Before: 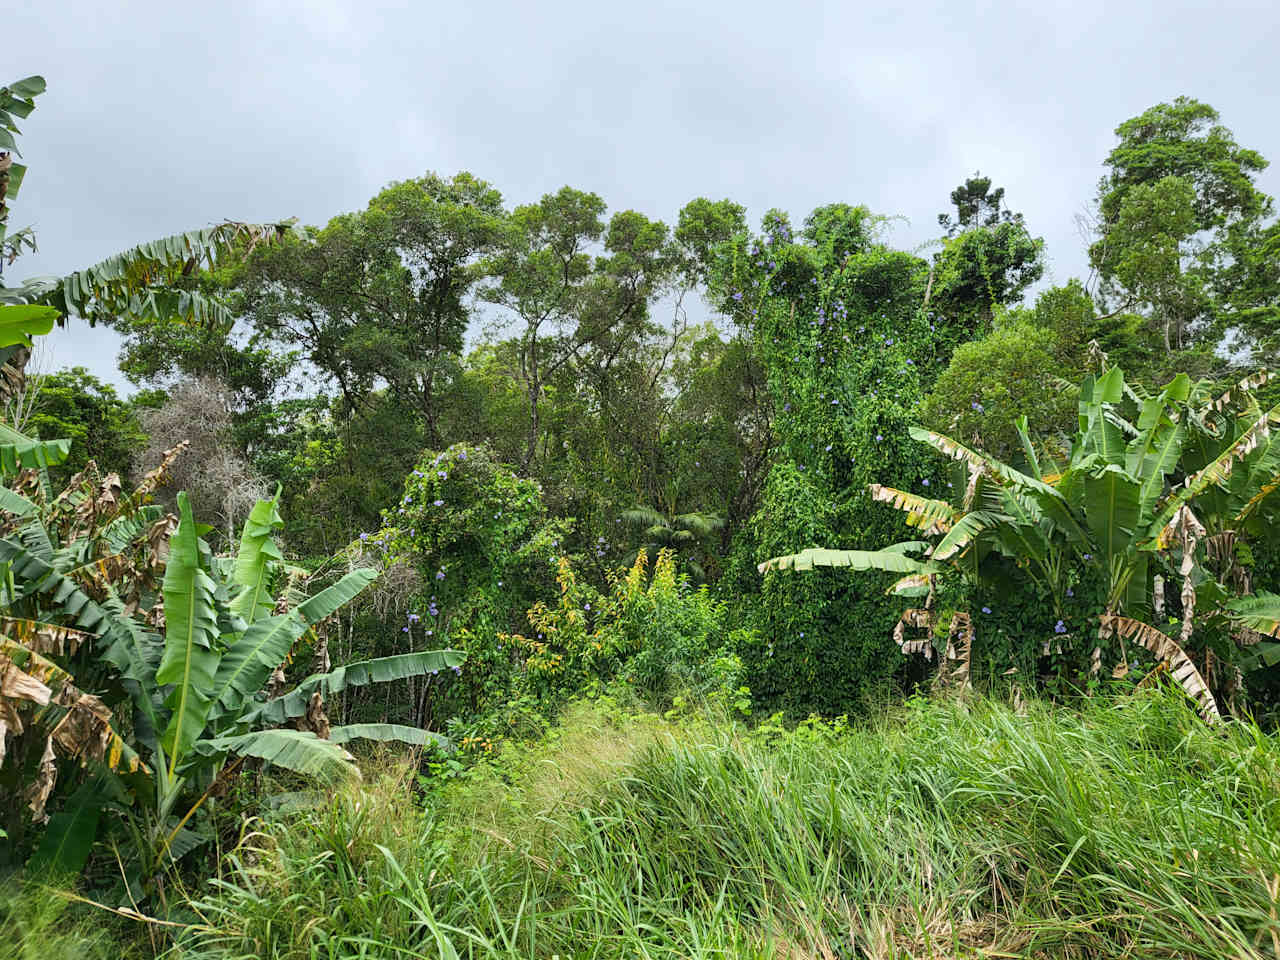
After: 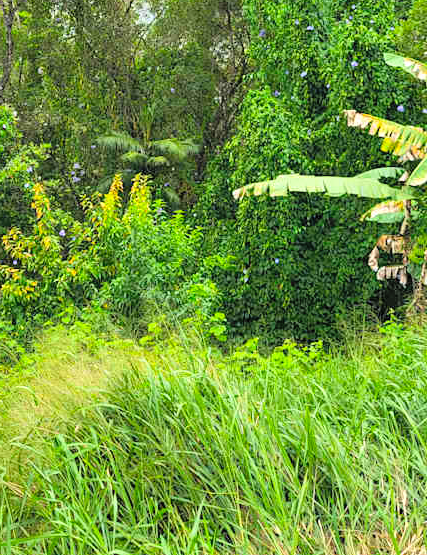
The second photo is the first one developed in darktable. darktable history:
levels: levels [0.016, 0.484, 0.953]
crop: left 41.046%, top 39.039%, right 25.576%, bottom 3.1%
contrast brightness saturation: contrast 0.067, brightness 0.178, saturation 0.407
